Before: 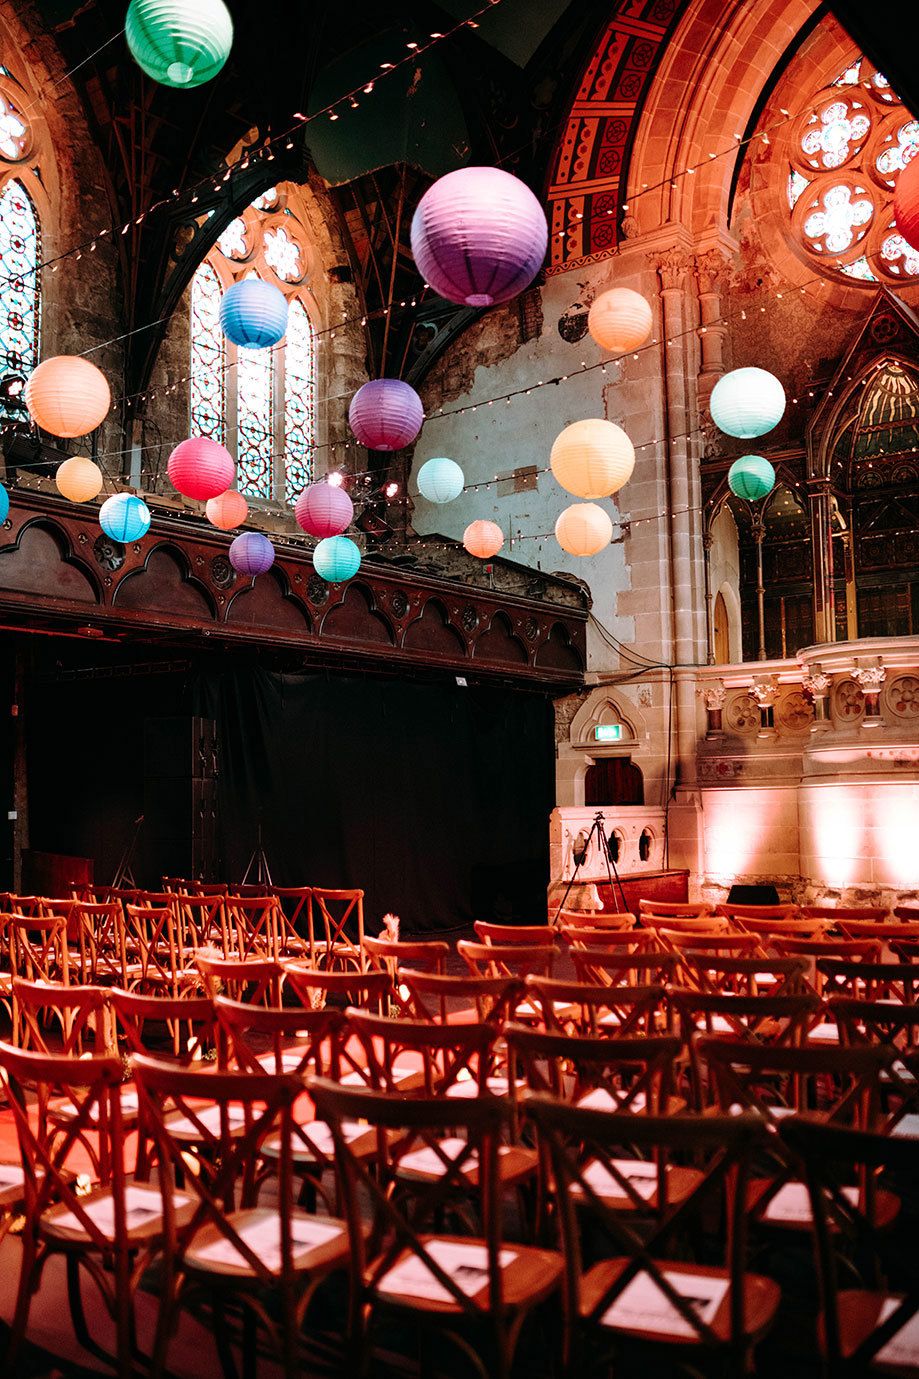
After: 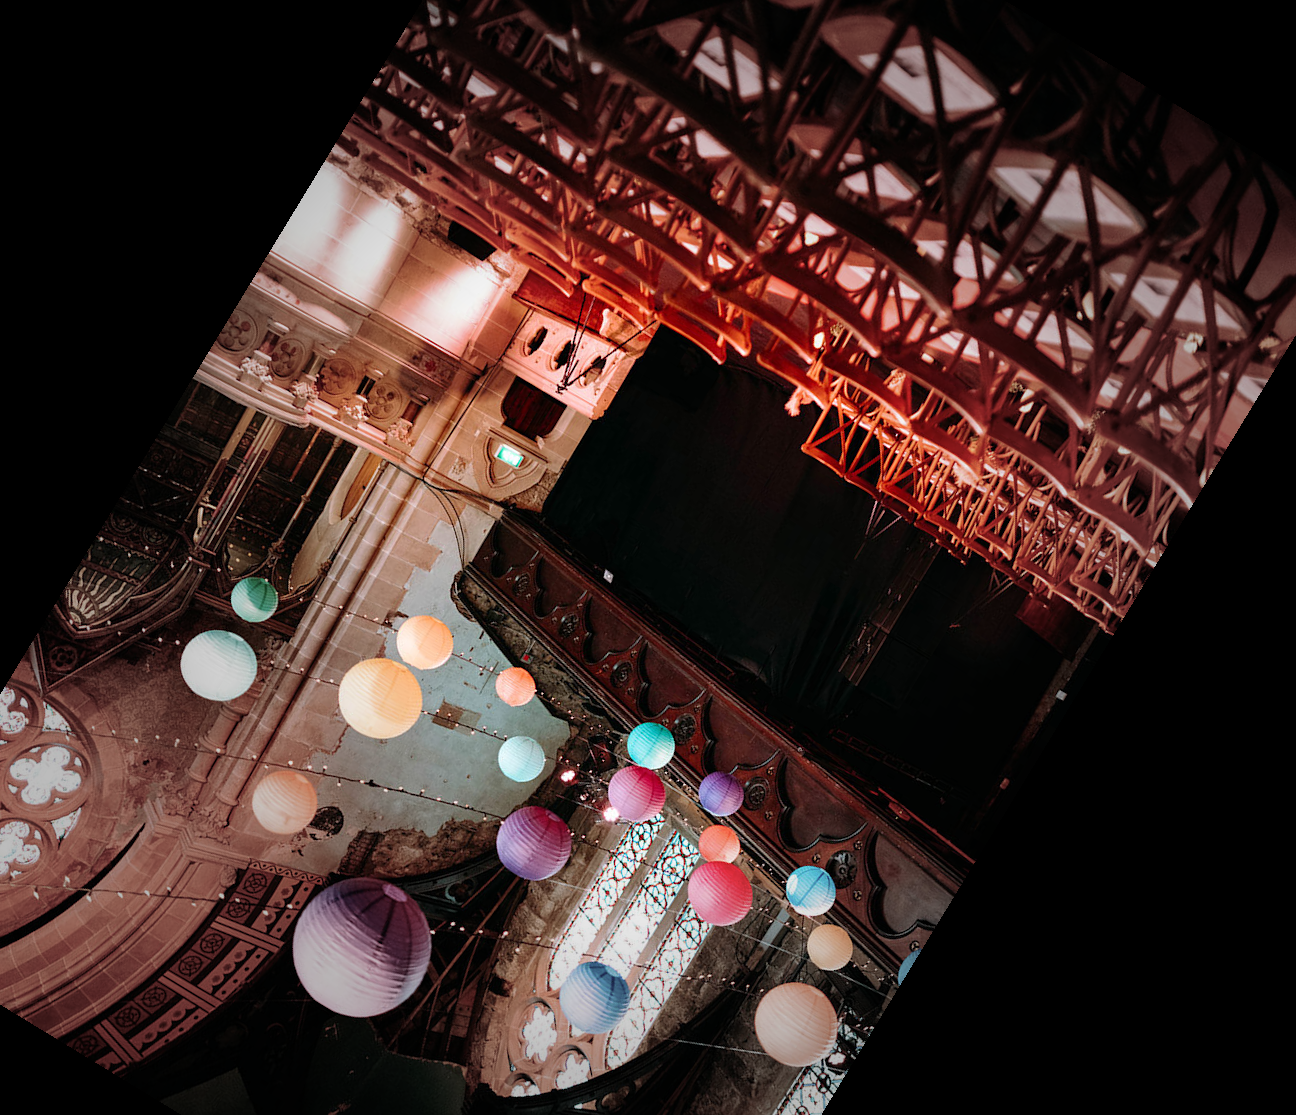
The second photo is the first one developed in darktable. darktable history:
crop and rotate: angle 148.68°, left 9.111%, top 15.603%, right 4.588%, bottom 17.041%
vignetting: fall-off start 40%, fall-off radius 40%
exposure: compensate exposure bias true, compensate highlight preservation false
